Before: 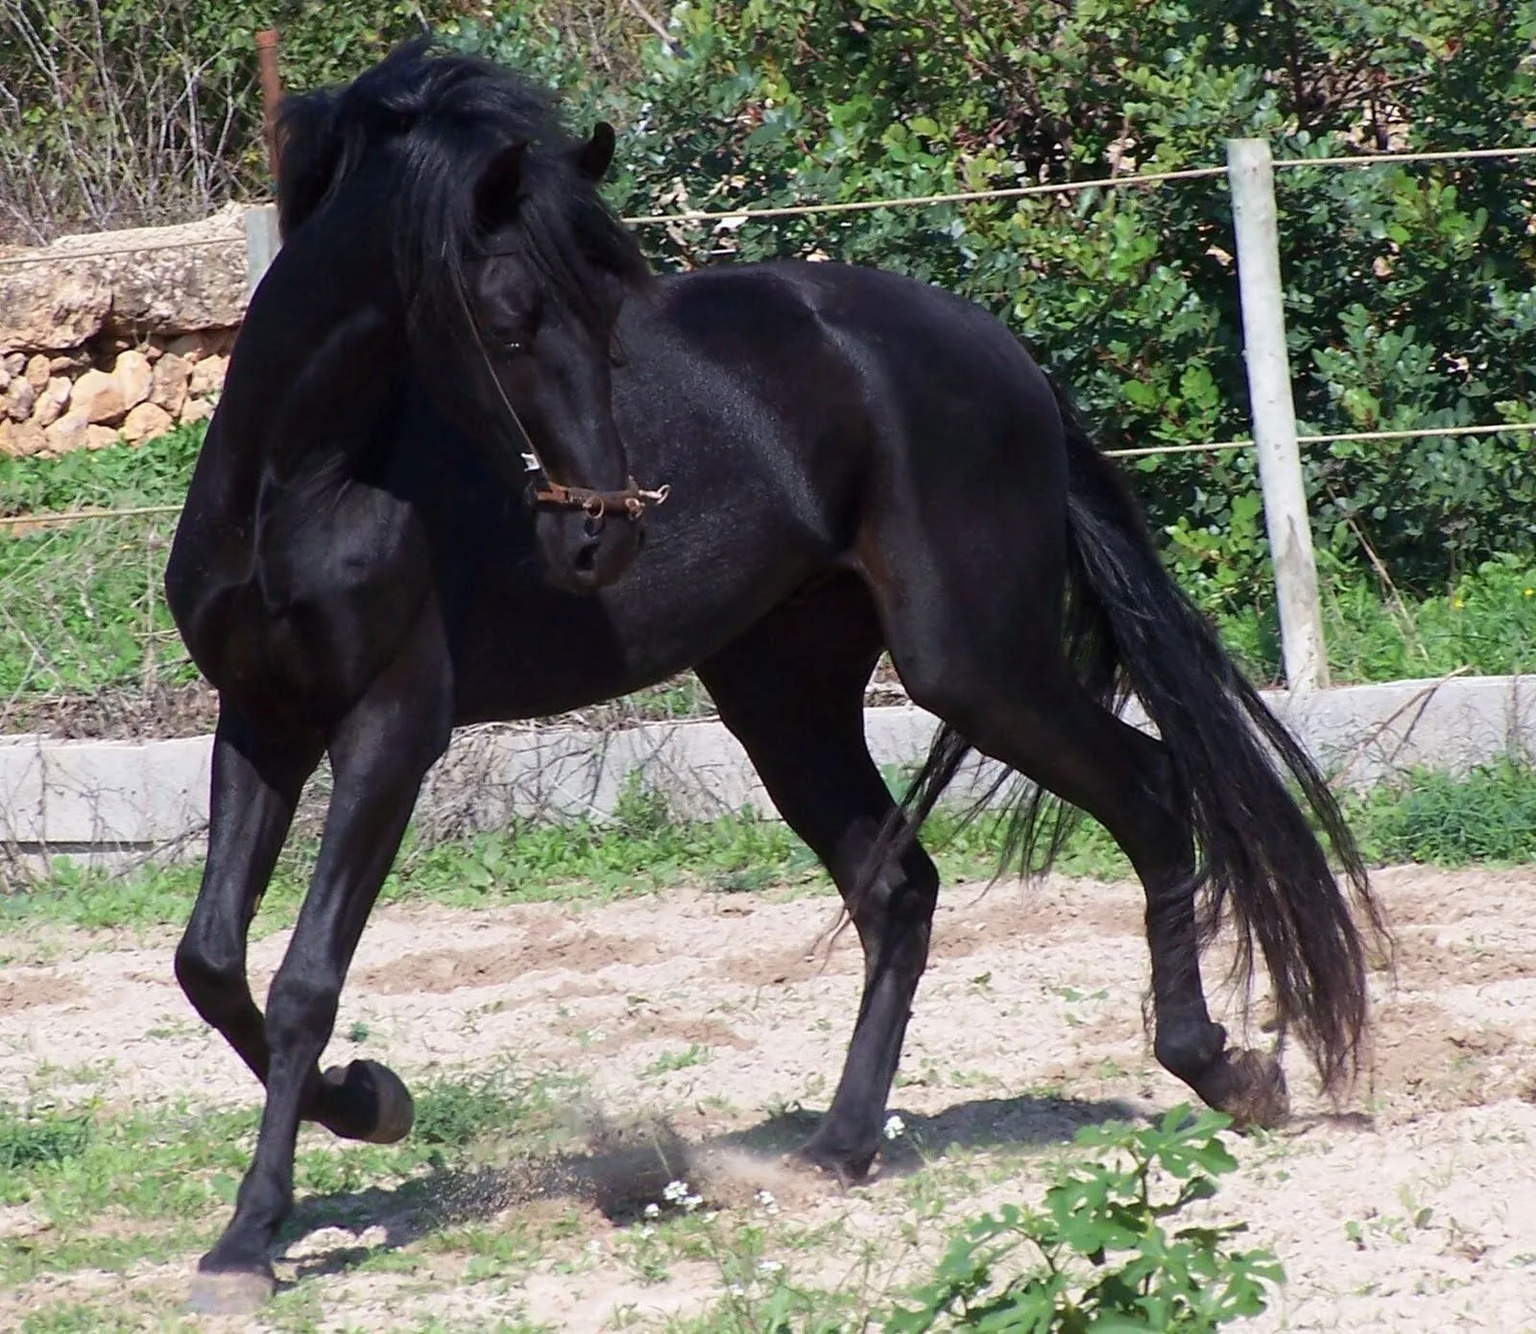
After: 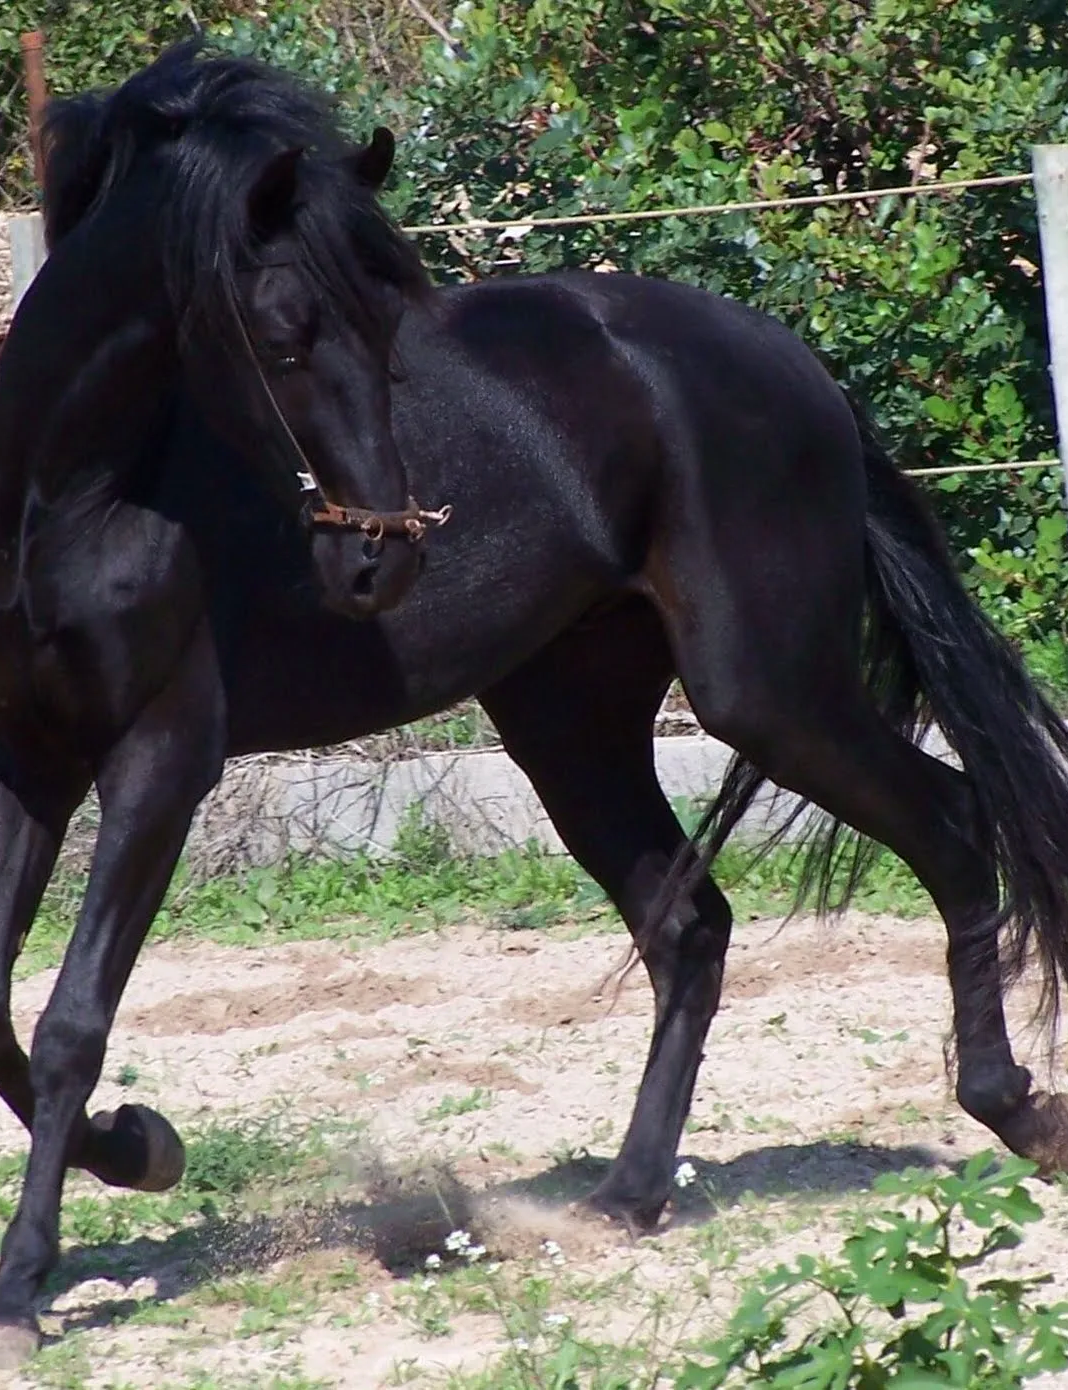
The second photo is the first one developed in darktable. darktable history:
crop: left 15.397%, right 17.833%
contrast brightness saturation: contrast 0.043, saturation 0.075
